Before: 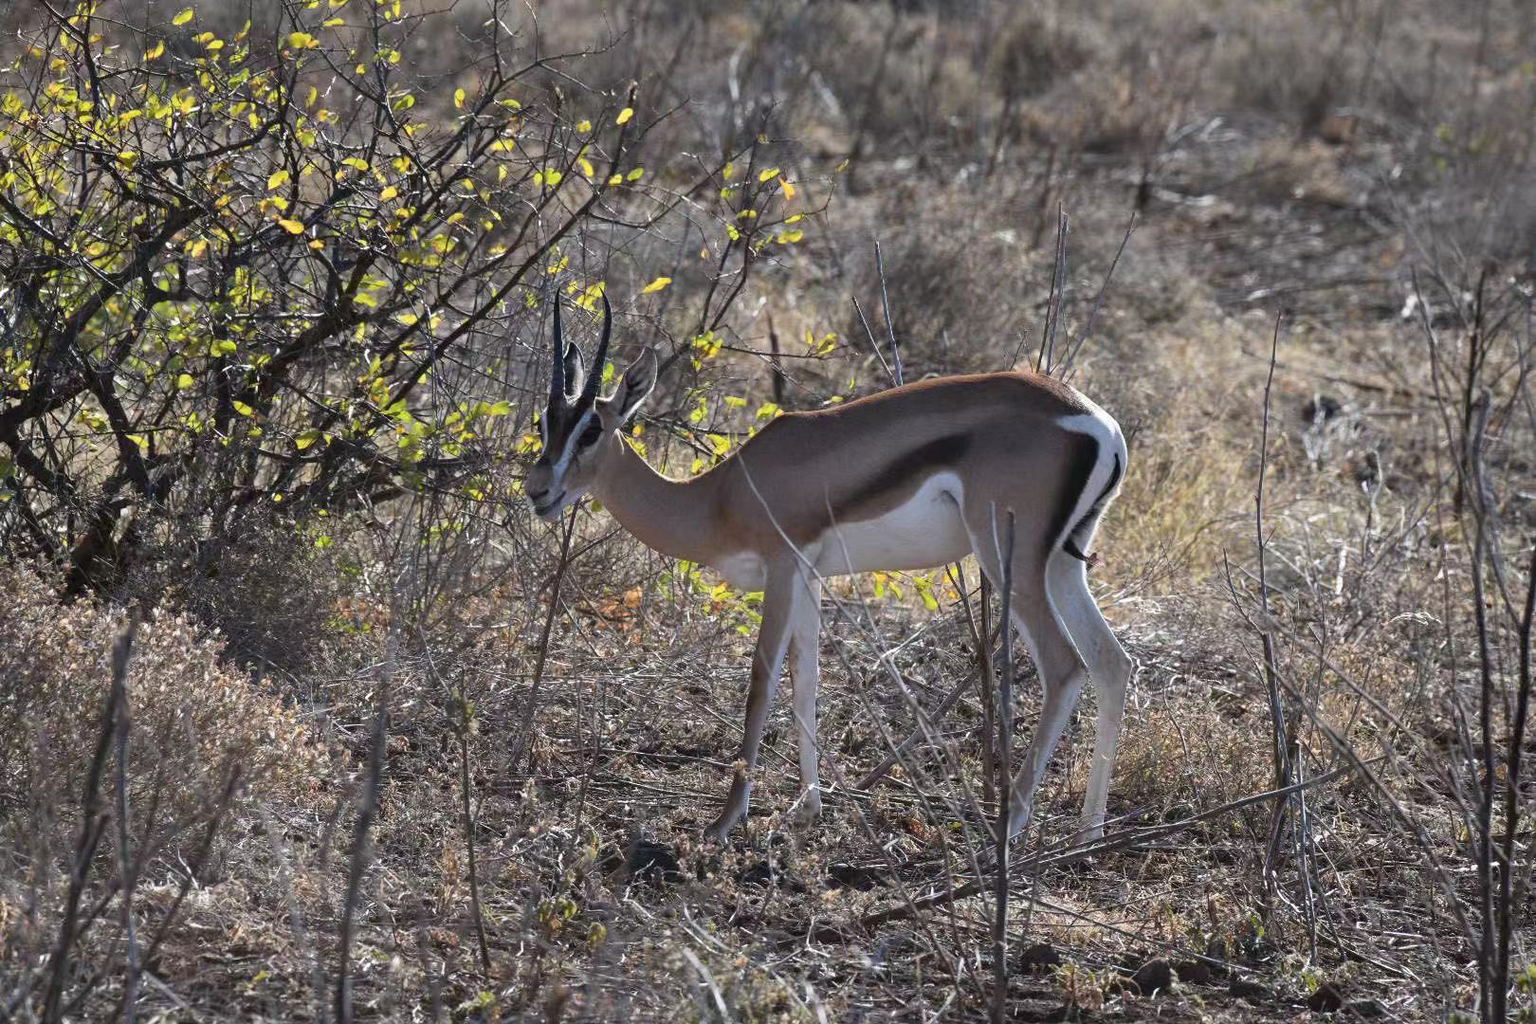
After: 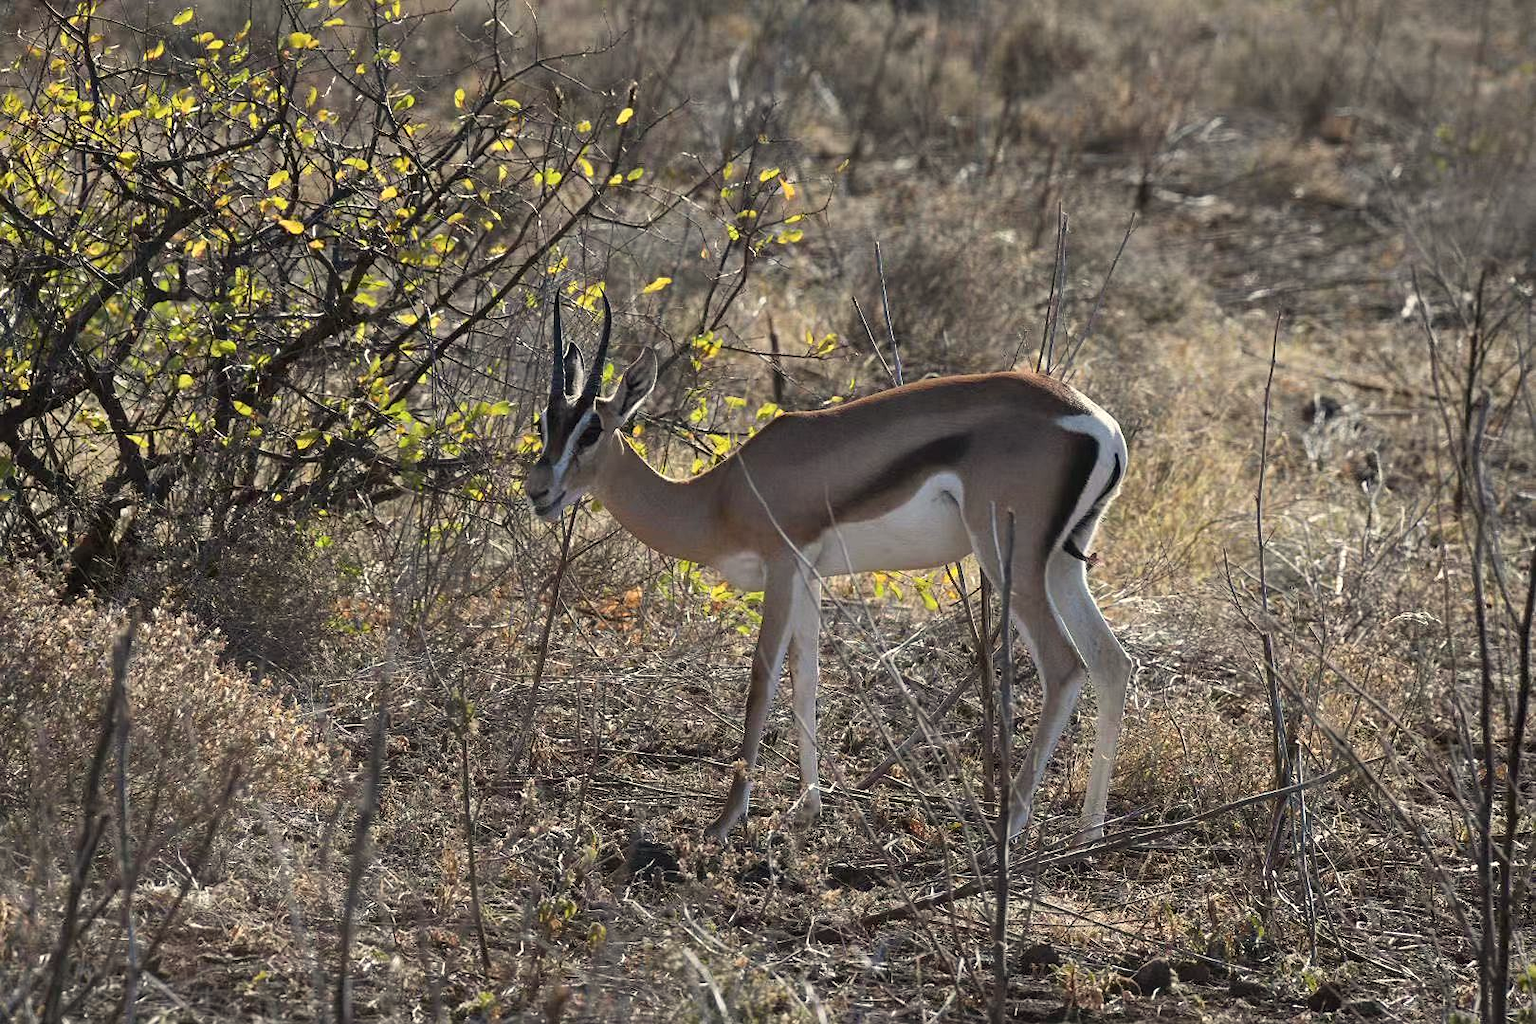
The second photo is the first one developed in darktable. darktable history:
sharpen: radius 1.272, amount 0.305, threshold 0
white balance: red 1.029, blue 0.92
